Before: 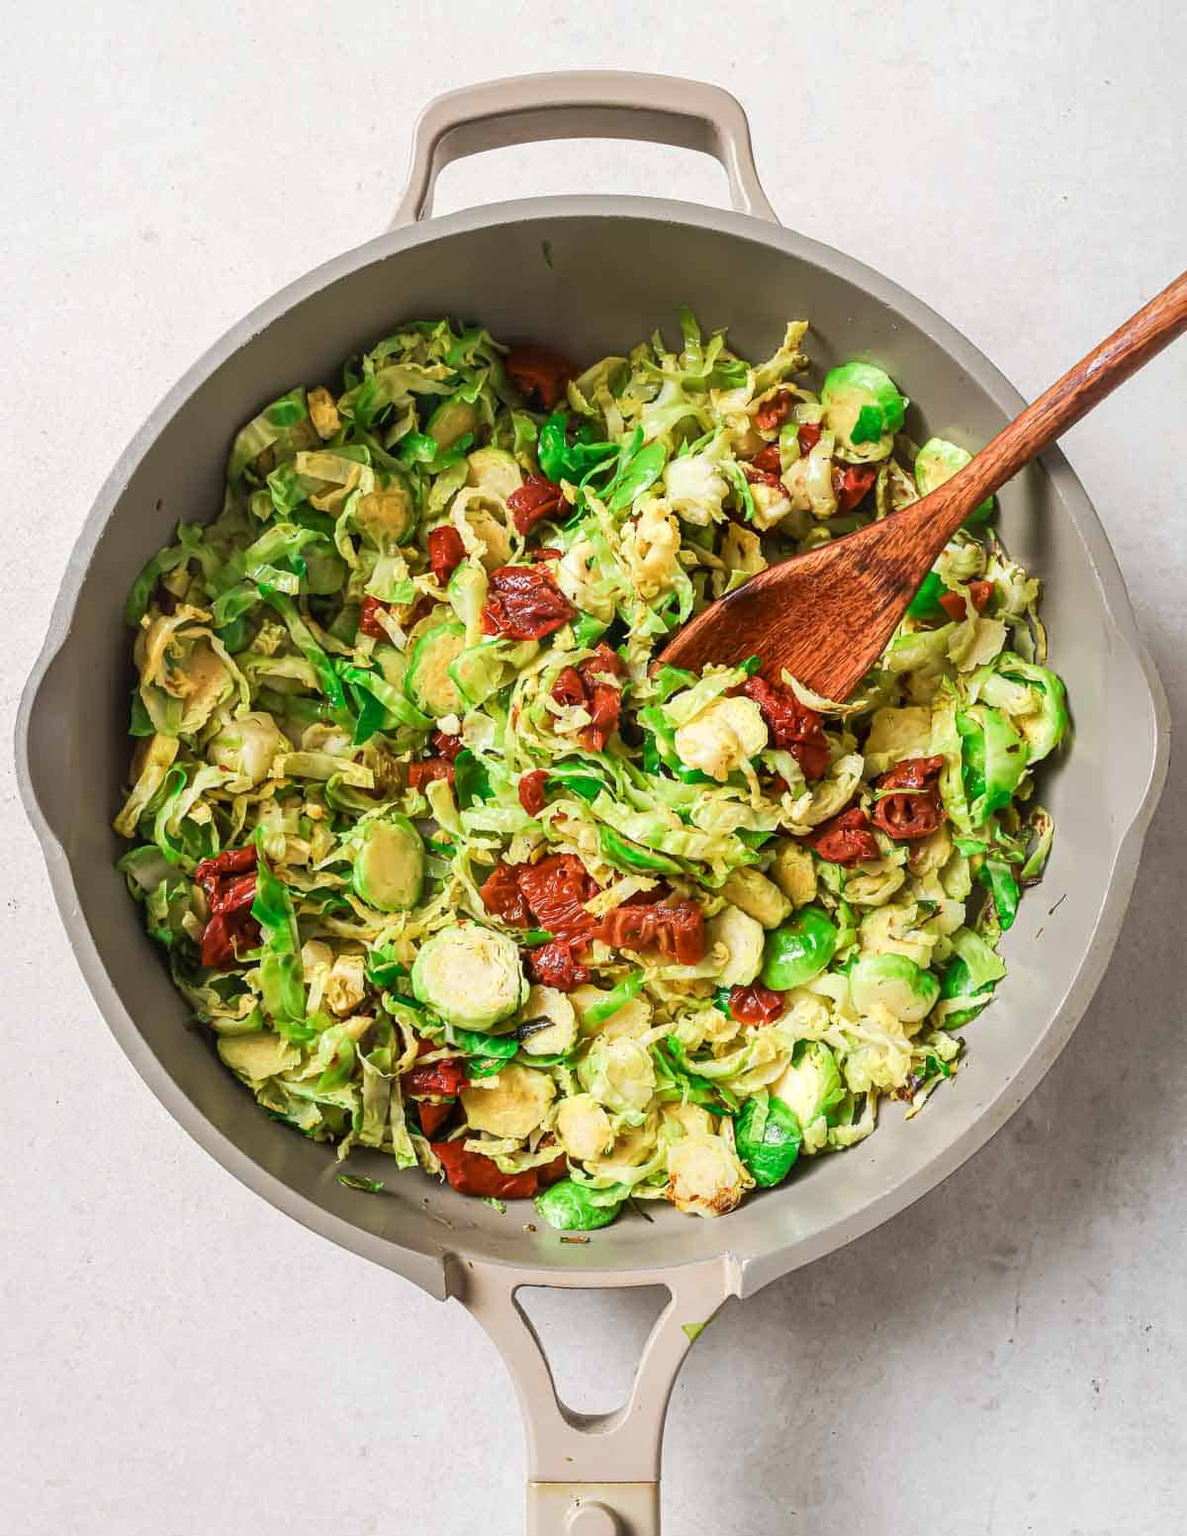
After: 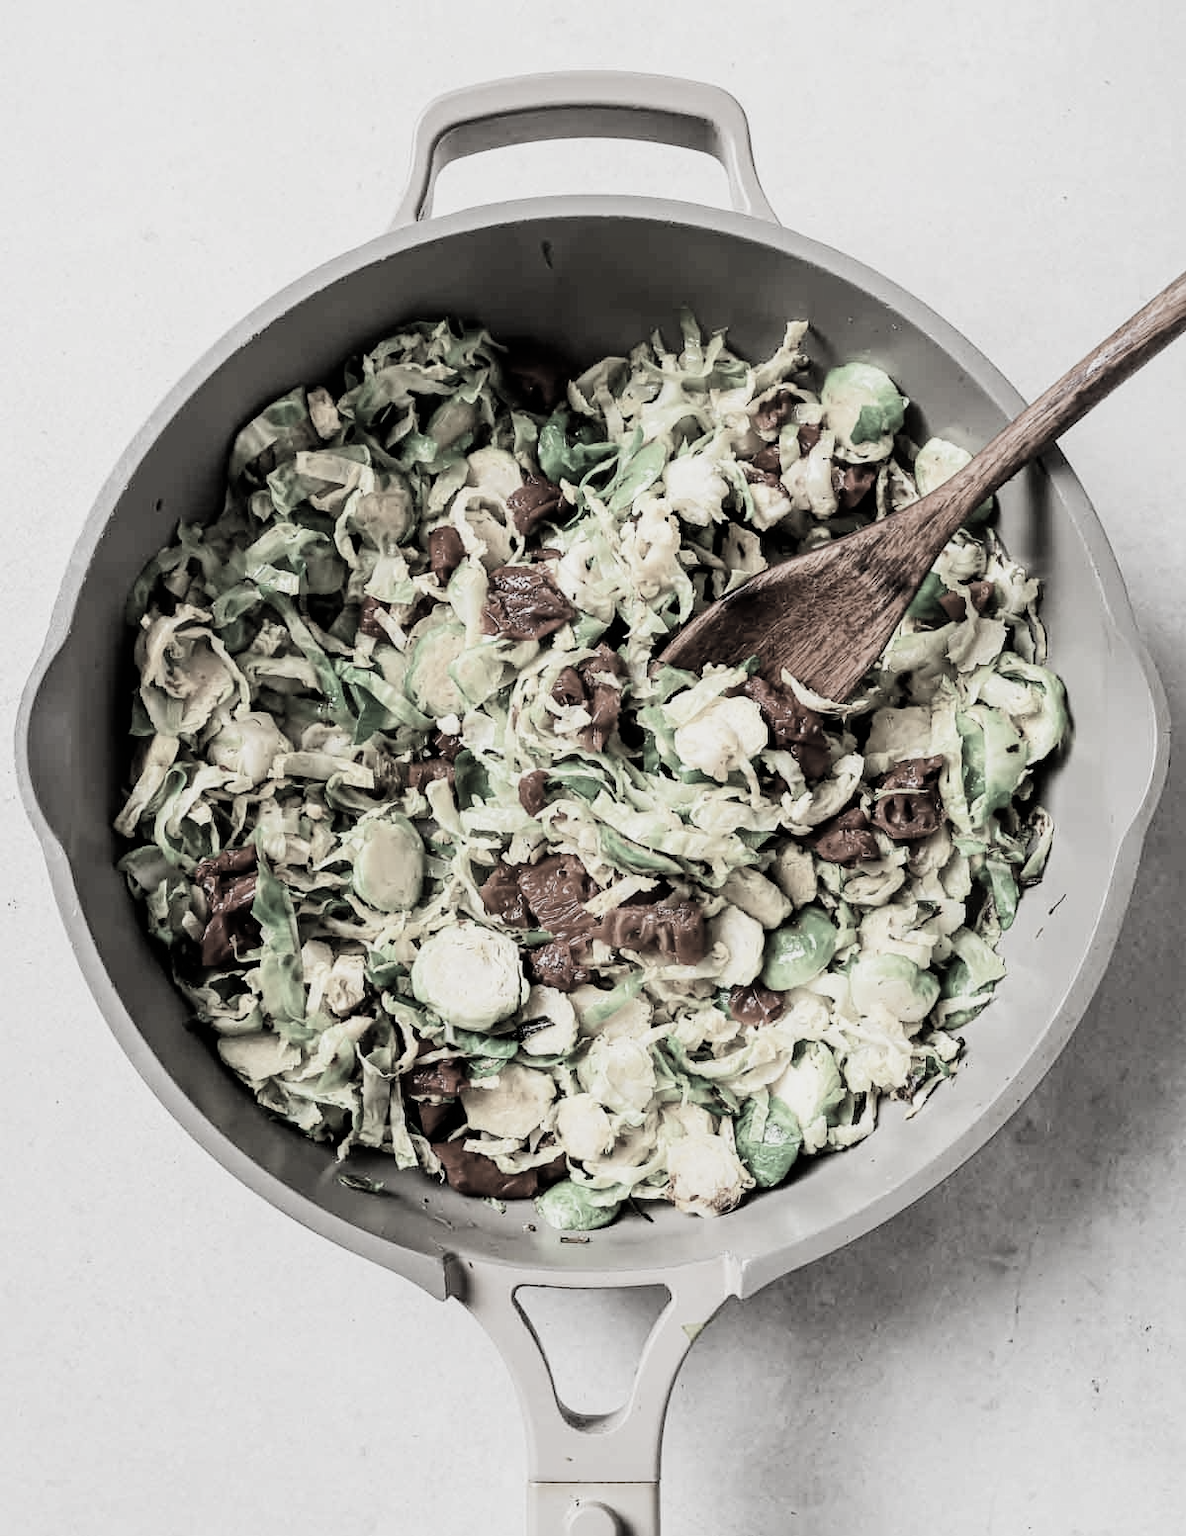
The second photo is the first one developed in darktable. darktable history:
color correction: saturation 0.2
filmic rgb: black relative exposure -5 EV, white relative exposure 3.5 EV, hardness 3.19, contrast 1.4, highlights saturation mix -50%
